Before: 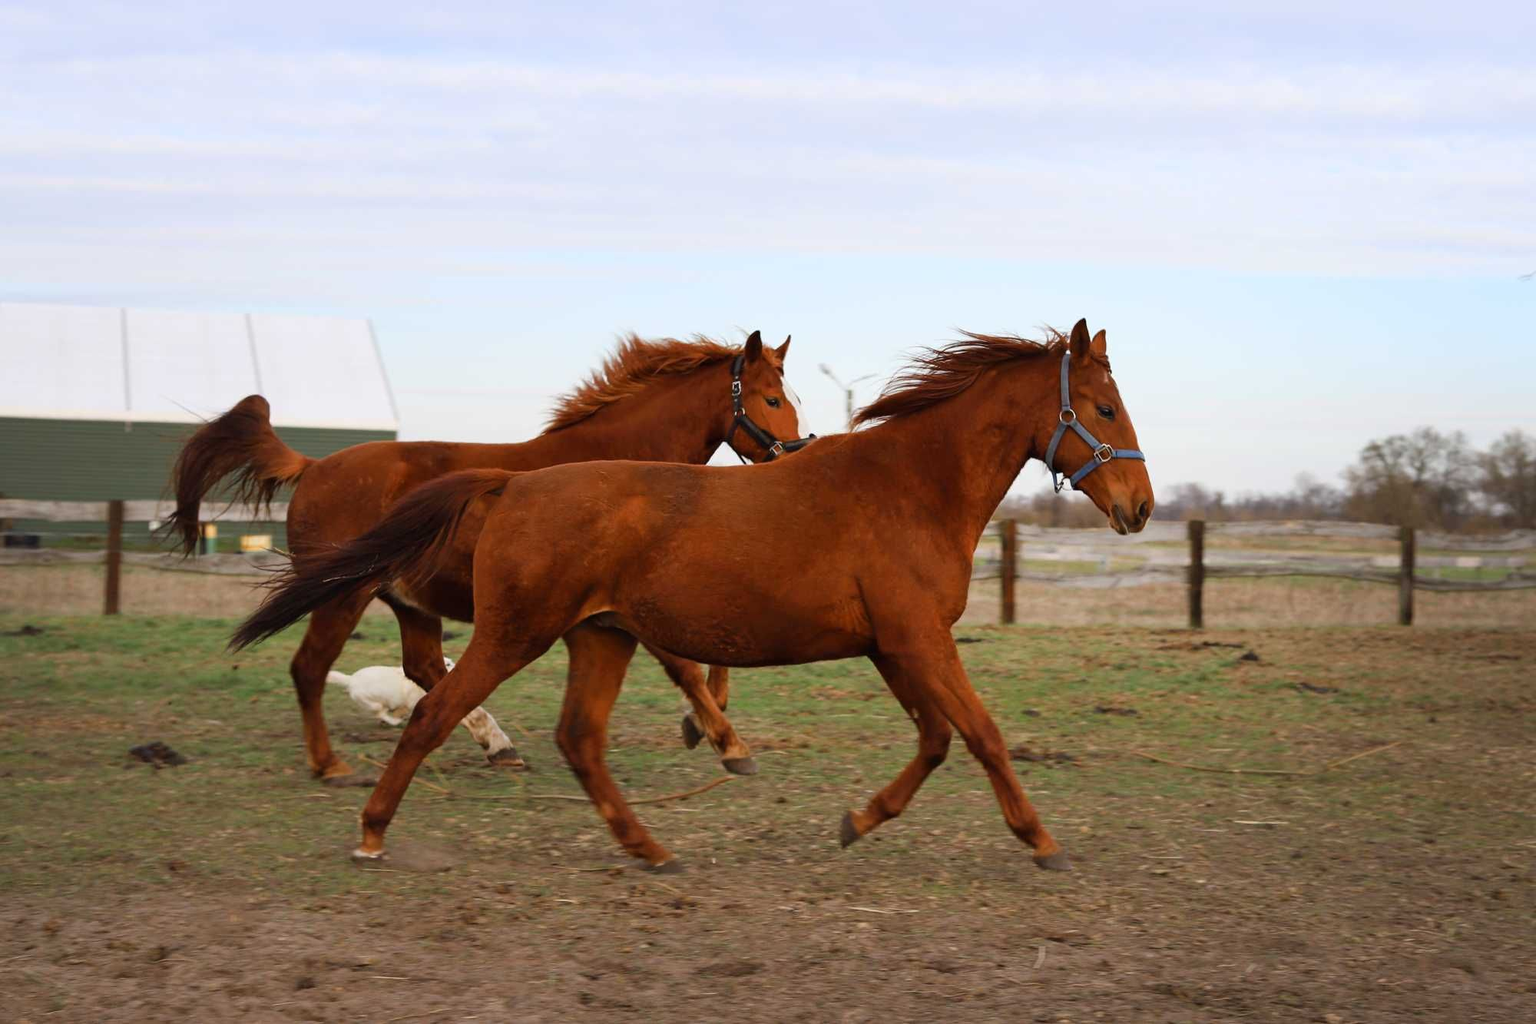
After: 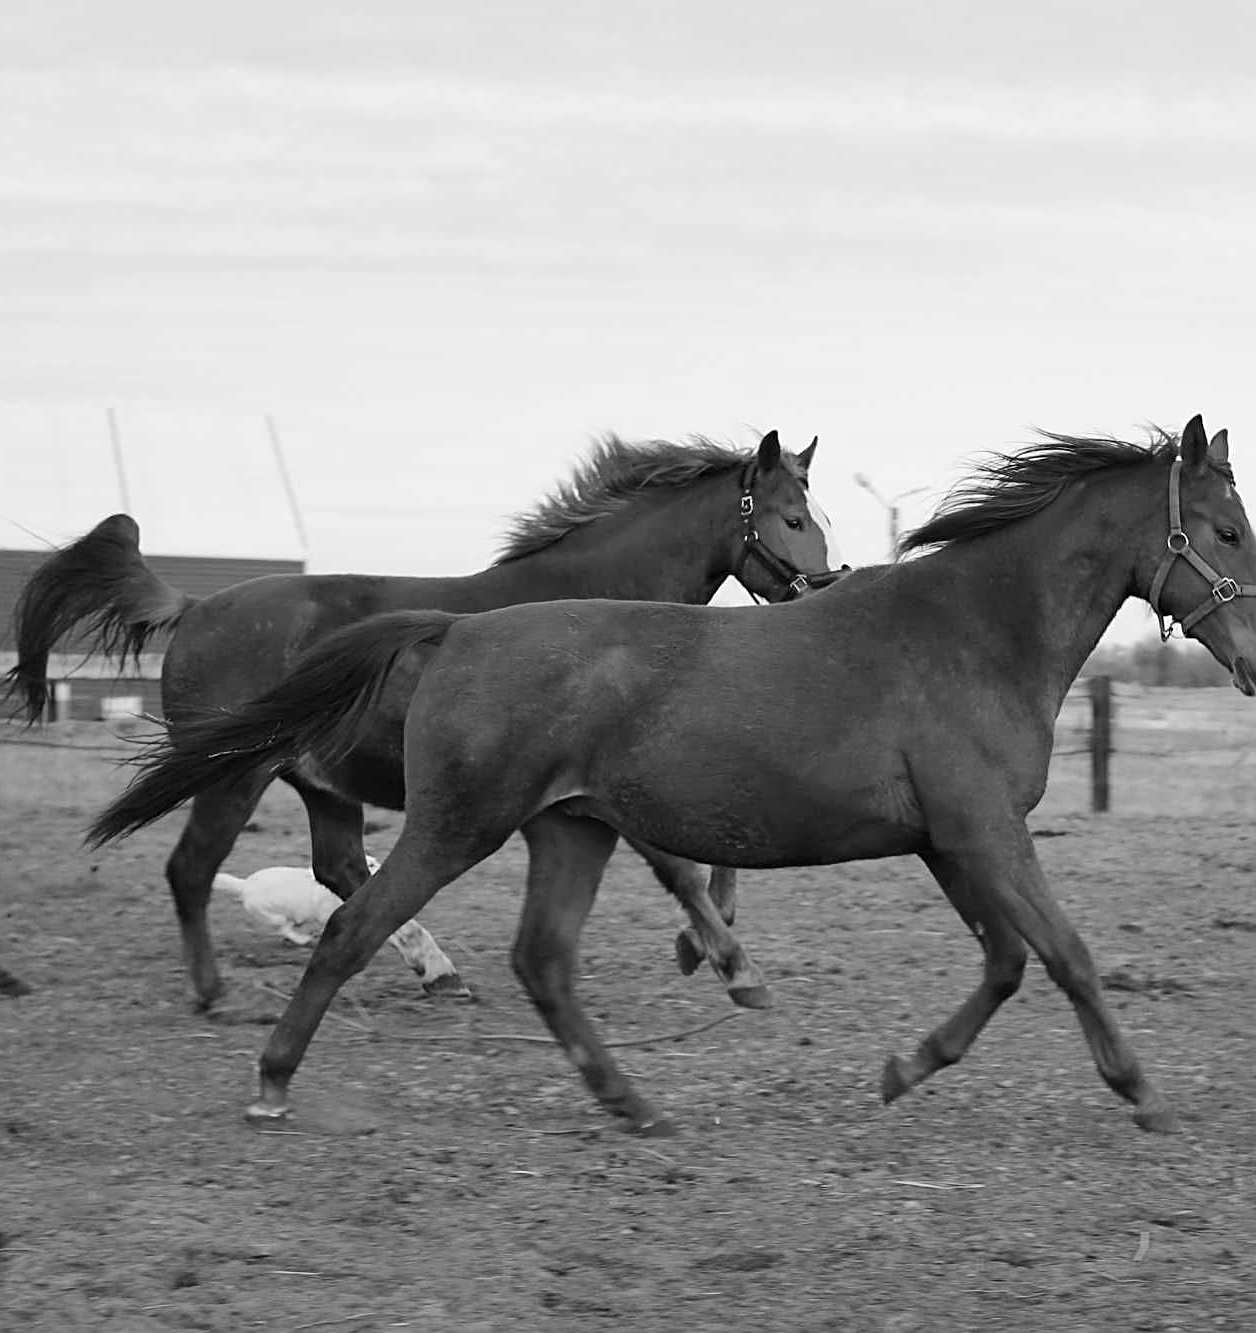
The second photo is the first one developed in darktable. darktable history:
color balance rgb: perceptual saturation grading › global saturation 25%, perceptual brilliance grading › mid-tones 10%, perceptual brilliance grading › shadows 15%, global vibrance 20%
crop: left 10.644%, right 26.528%
sharpen: on, module defaults
contrast brightness saturation: saturation -1
